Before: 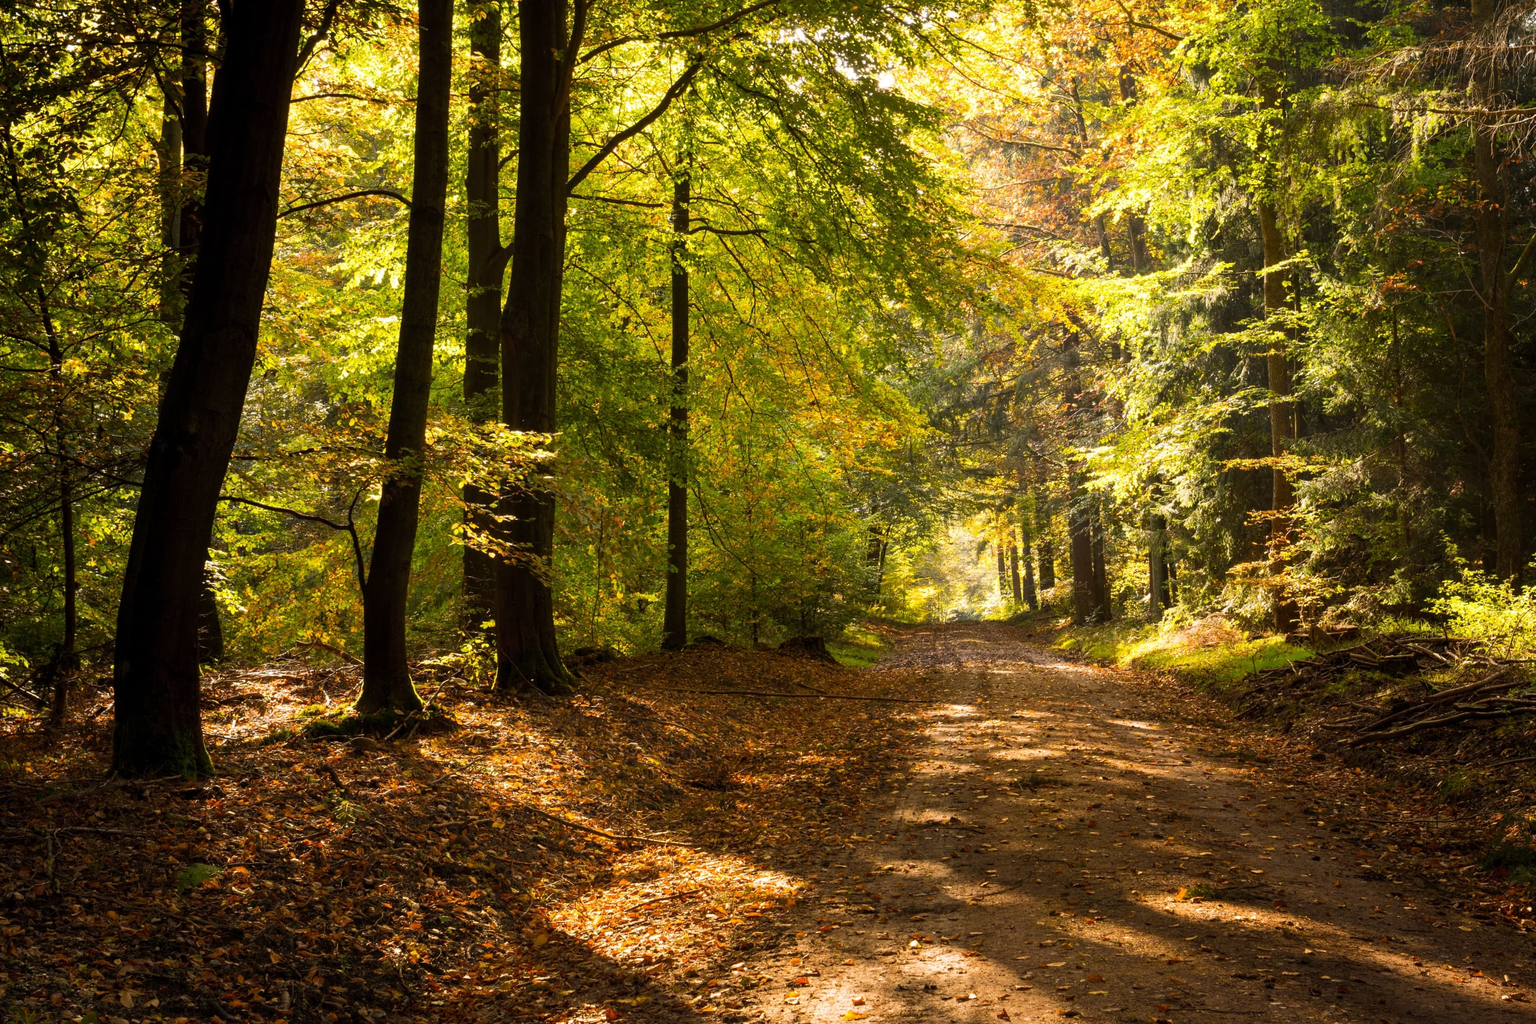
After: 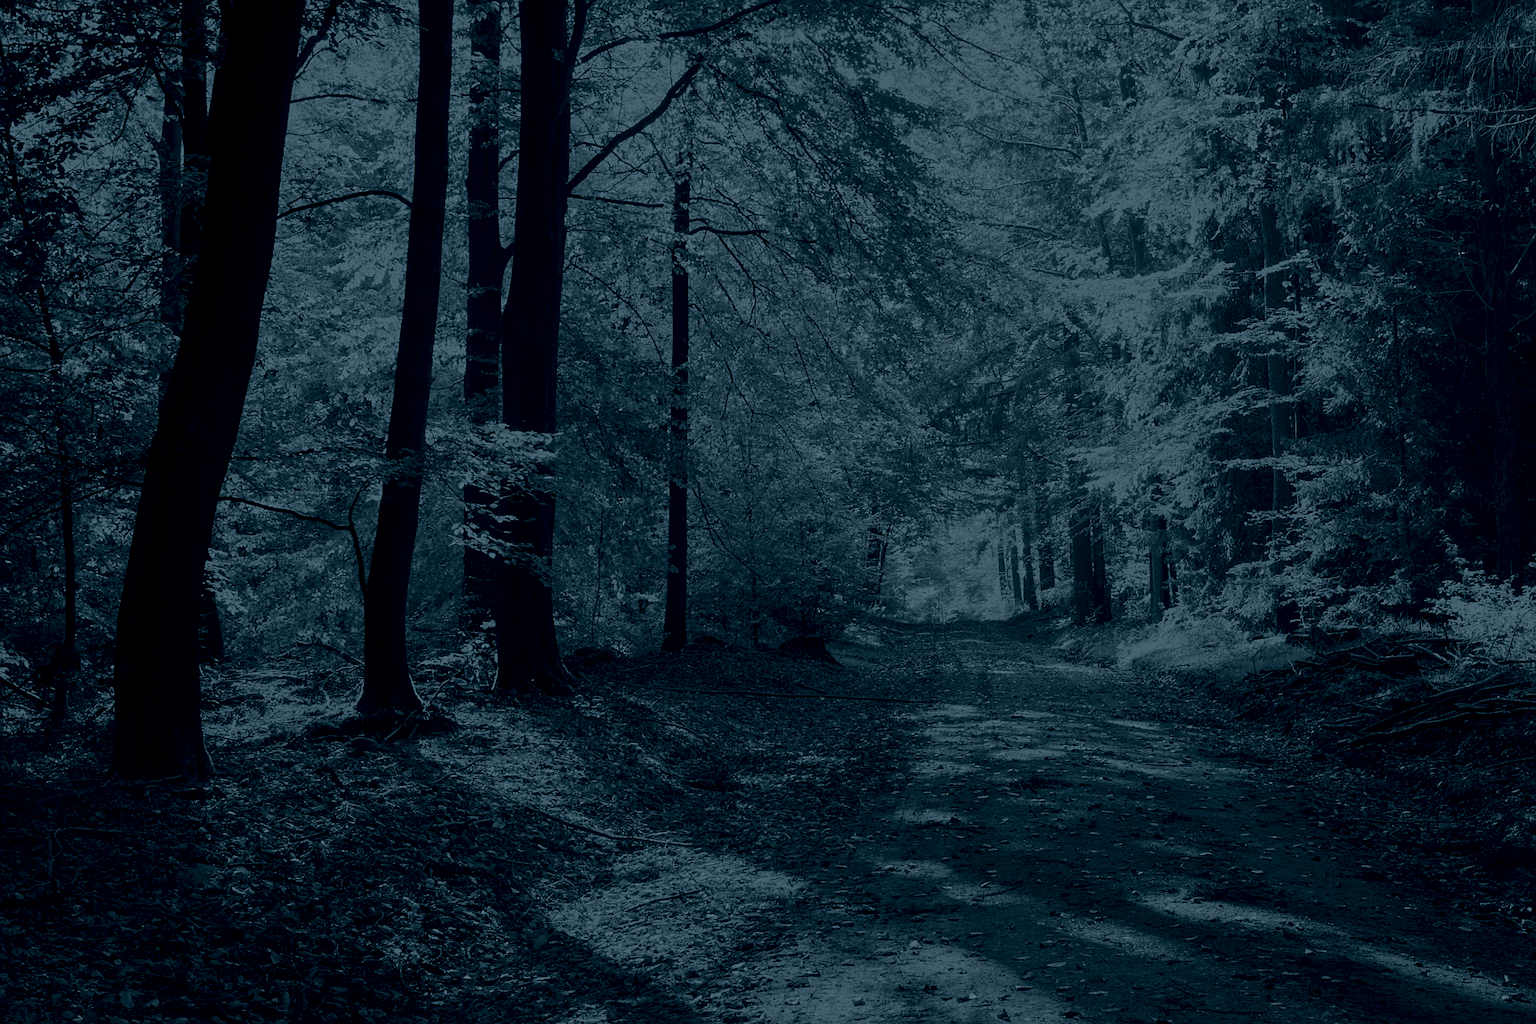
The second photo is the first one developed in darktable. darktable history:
sharpen: on, module defaults
white balance: red 0.766, blue 1.537
colorize: hue 194.4°, saturation 29%, source mix 61.75%, lightness 3.98%, version 1
tone equalizer: -8 EV -0.002 EV, -7 EV 0.005 EV, -6 EV -0.008 EV, -5 EV 0.007 EV, -4 EV -0.042 EV, -3 EV -0.233 EV, -2 EV -0.662 EV, -1 EV -0.983 EV, +0 EV -0.969 EV, smoothing diameter 2%, edges refinement/feathering 20, mask exposure compensation -1.57 EV, filter diffusion 5
